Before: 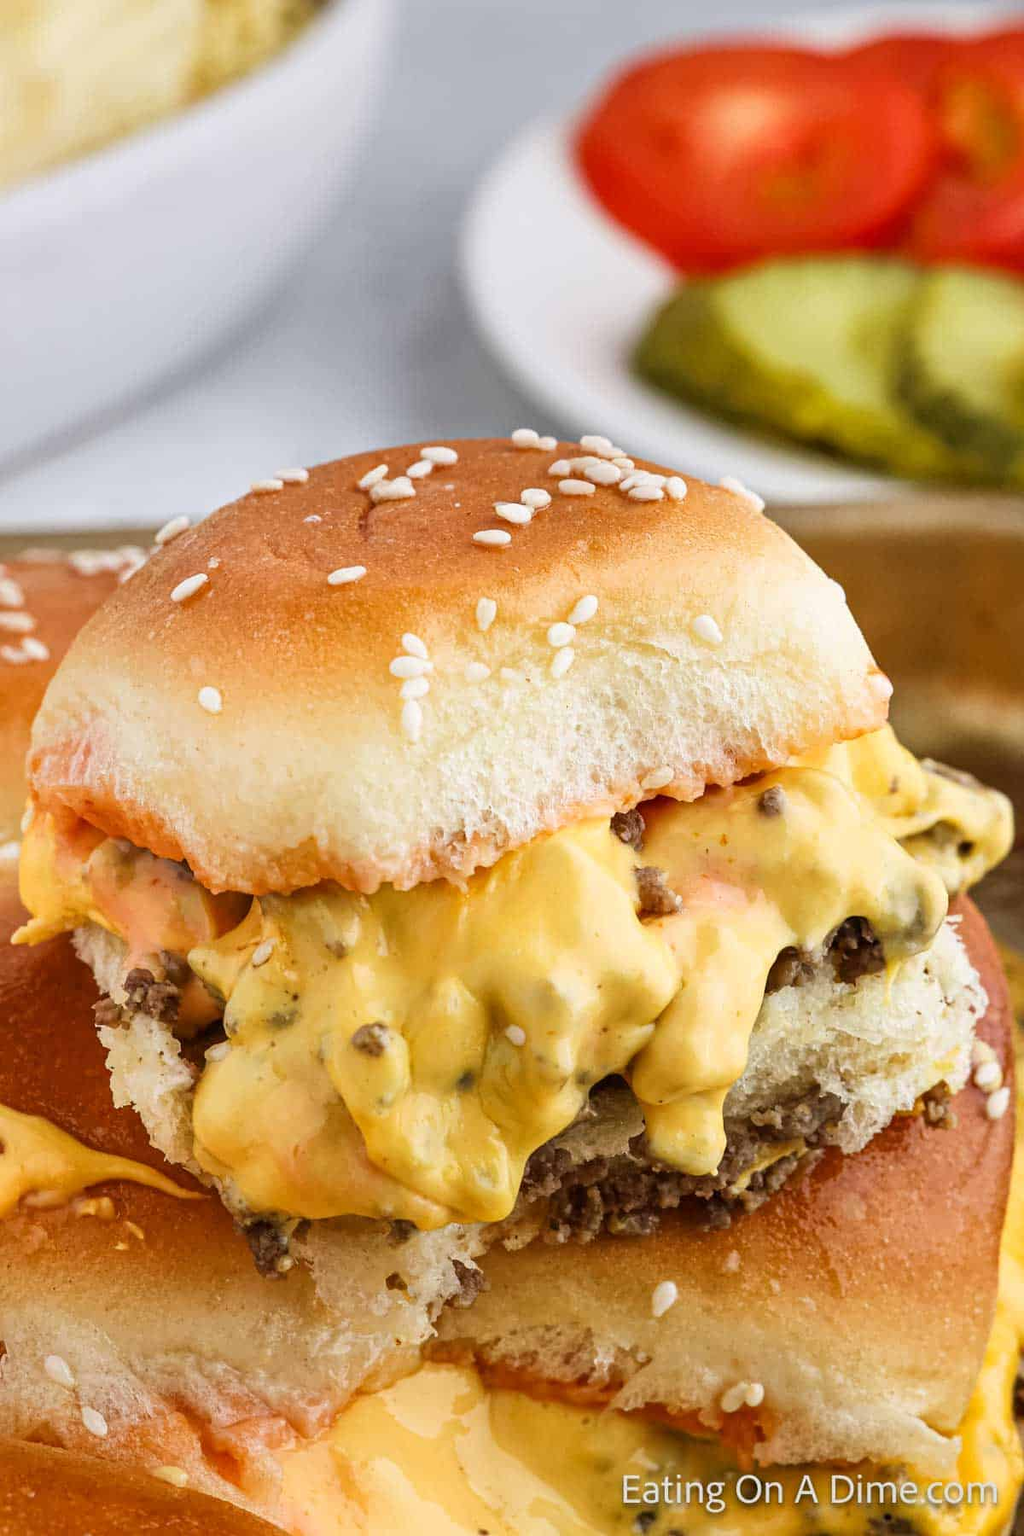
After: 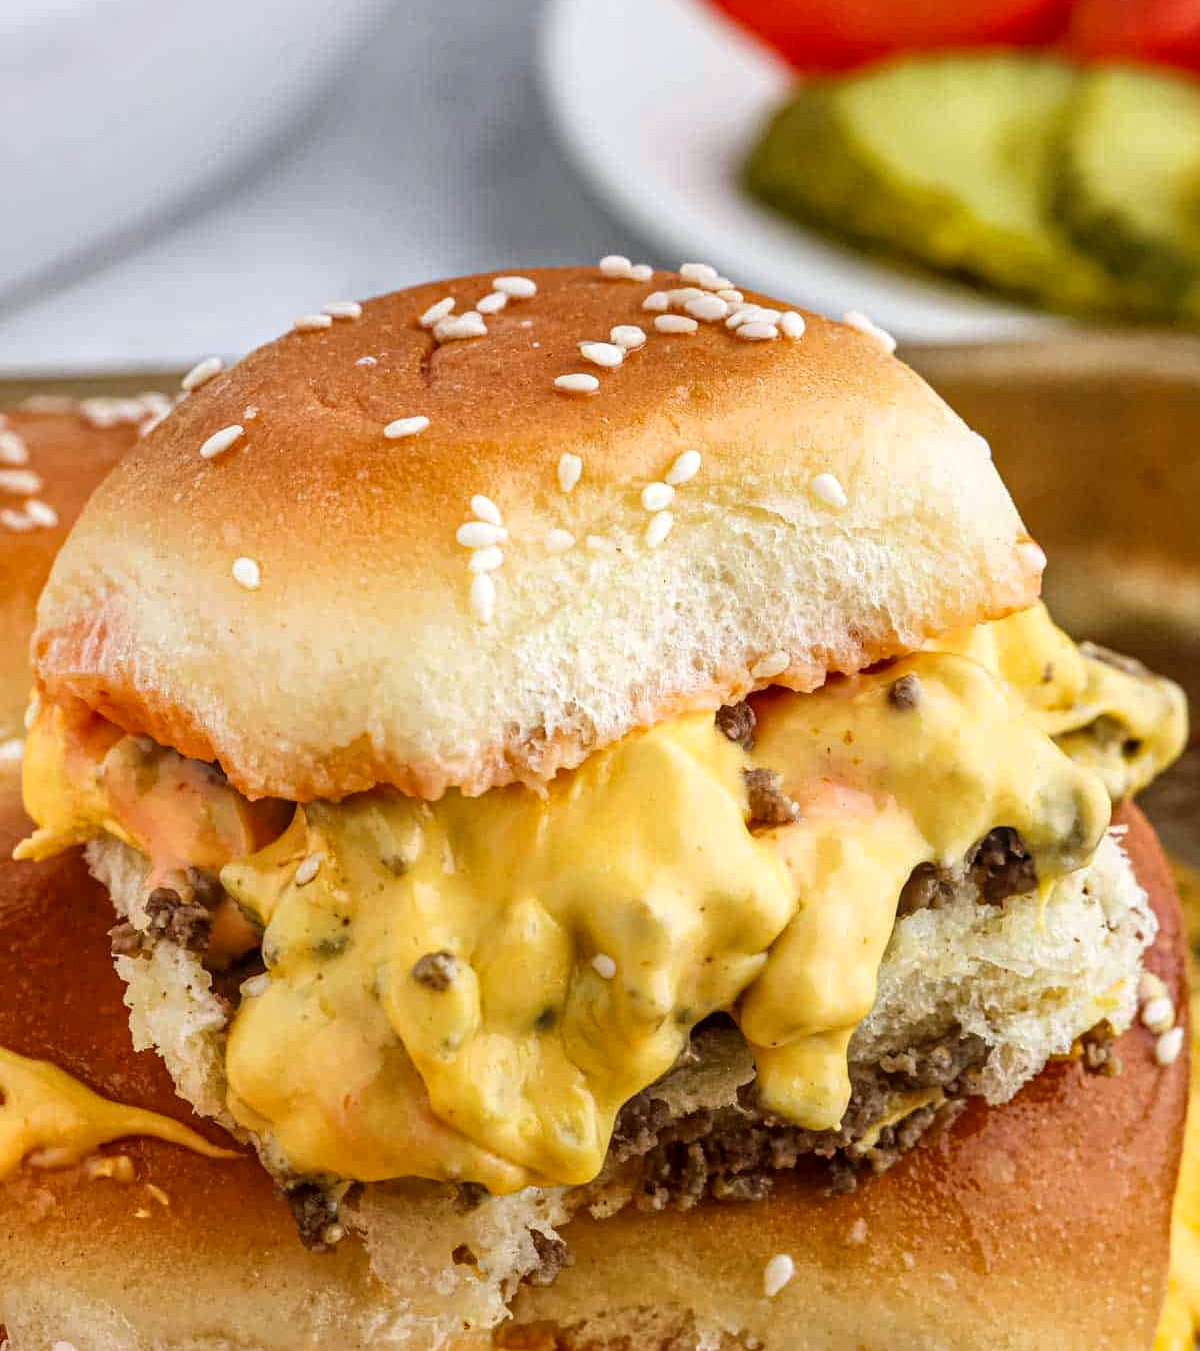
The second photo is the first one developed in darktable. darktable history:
crop: top 13.741%, bottom 11.187%
local contrast: on, module defaults
haze removal: compatibility mode true, adaptive false
